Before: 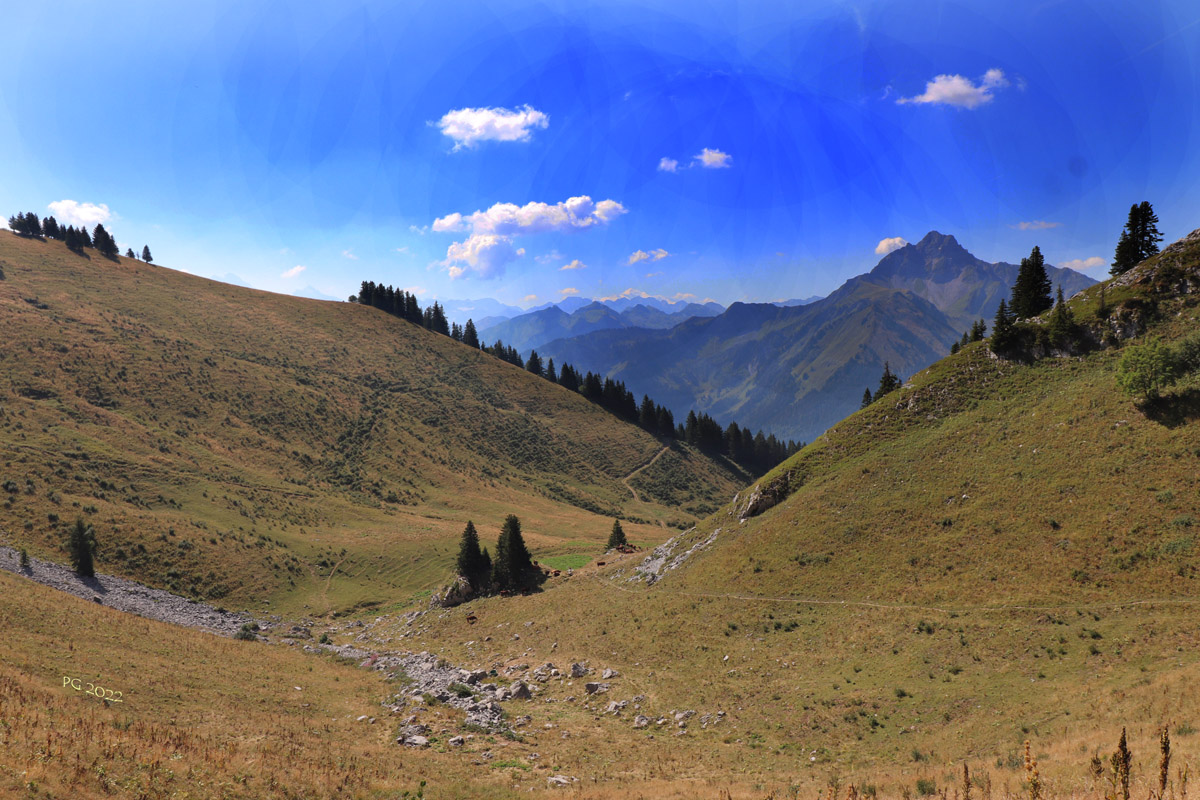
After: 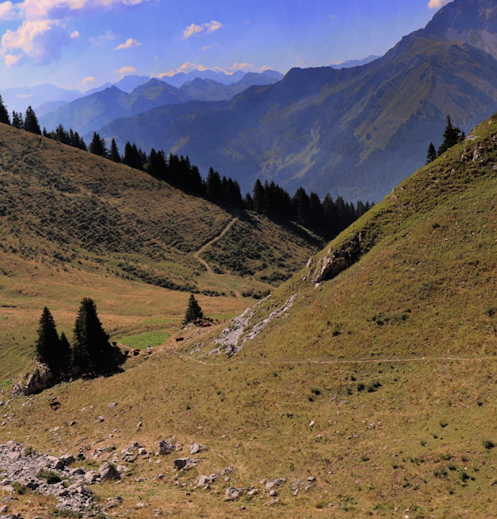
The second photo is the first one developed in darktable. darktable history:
rotate and perspective: rotation -4.57°, crop left 0.054, crop right 0.944, crop top 0.087, crop bottom 0.914
color correction: highlights a* 5.81, highlights b* 4.84
filmic rgb: black relative exposure -11.88 EV, white relative exposure 5.43 EV, threshold 3 EV, hardness 4.49, latitude 50%, contrast 1.14, color science v5 (2021), contrast in shadows safe, contrast in highlights safe, enable highlight reconstruction true
crop: left 35.432%, top 26.233%, right 20.145%, bottom 3.432%
